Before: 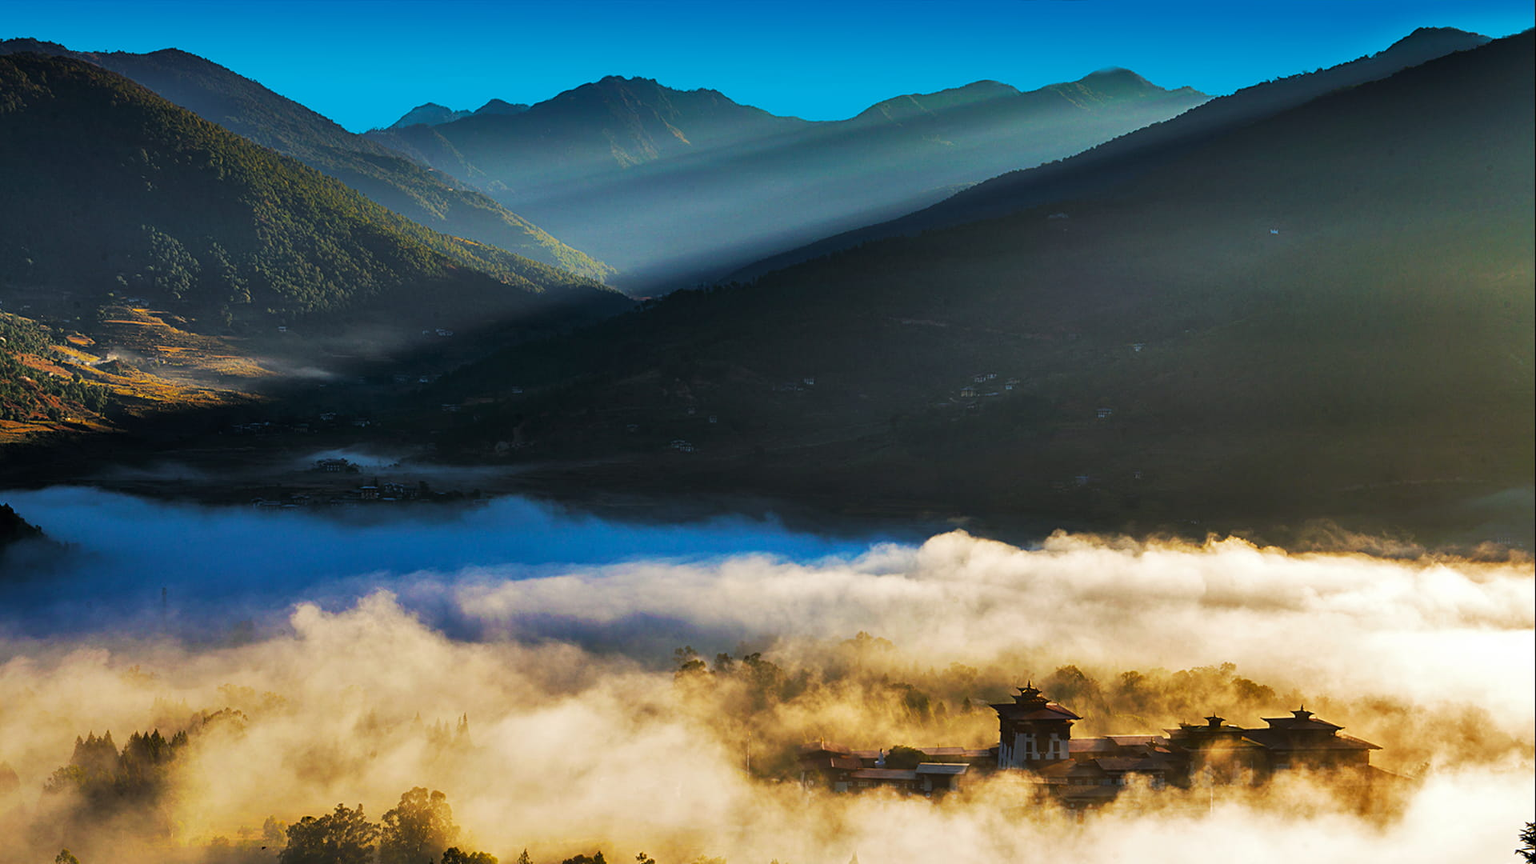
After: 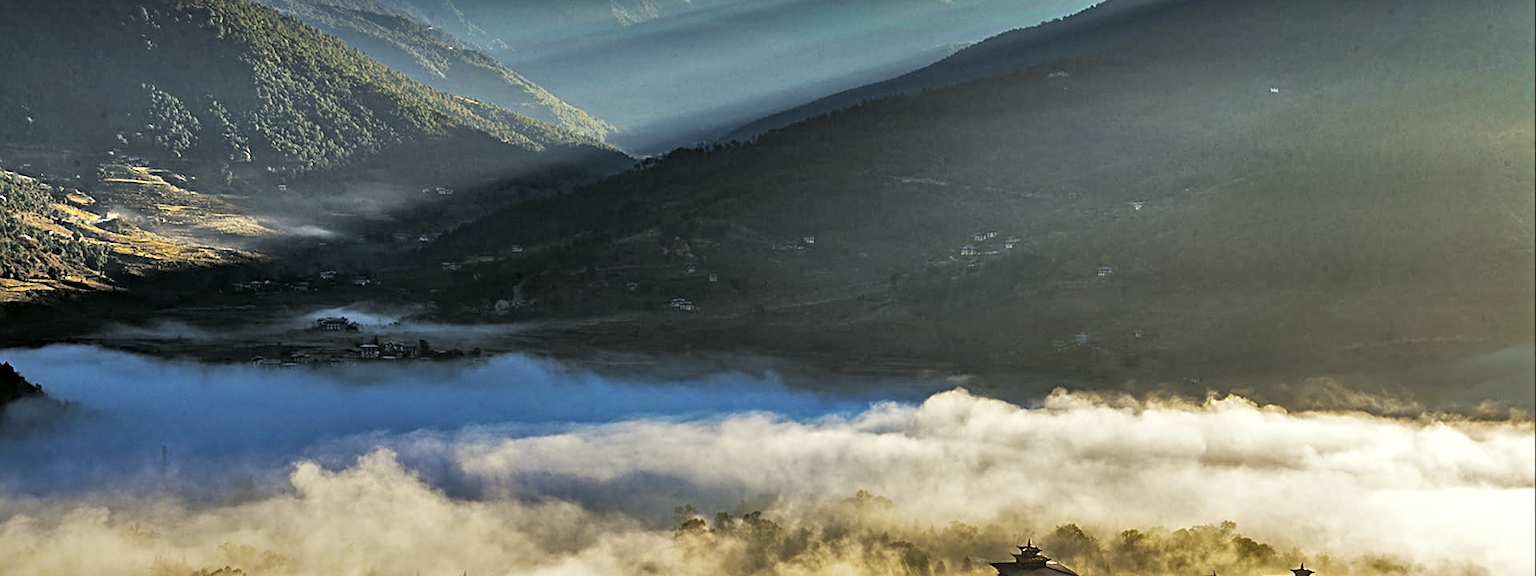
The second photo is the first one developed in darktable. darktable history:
crop: top 16.445%, bottom 16.739%
contrast equalizer: y [[0.5, 0.5, 0.501, 0.63, 0.504, 0.5], [0.5 ×6], [0.5 ×6], [0 ×6], [0 ×6]]
tone curve: curves: ch1 [(0, 0) (0.173, 0.145) (0.467, 0.477) (0.808, 0.611) (1, 1)]; ch2 [(0, 0) (0.255, 0.314) (0.498, 0.509) (0.694, 0.64) (1, 1)], color space Lab, independent channels, preserve colors none
tone equalizer: -7 EV 0.153 EV, -6 EV 0.579 EV, -5 EV 1.14 EV, -4 EV 1.3 EV, -3 EV 1.18 EV, -2 EV 0.6 EV, -1 EV 0.154 EV
sharpen: on, module defaults
